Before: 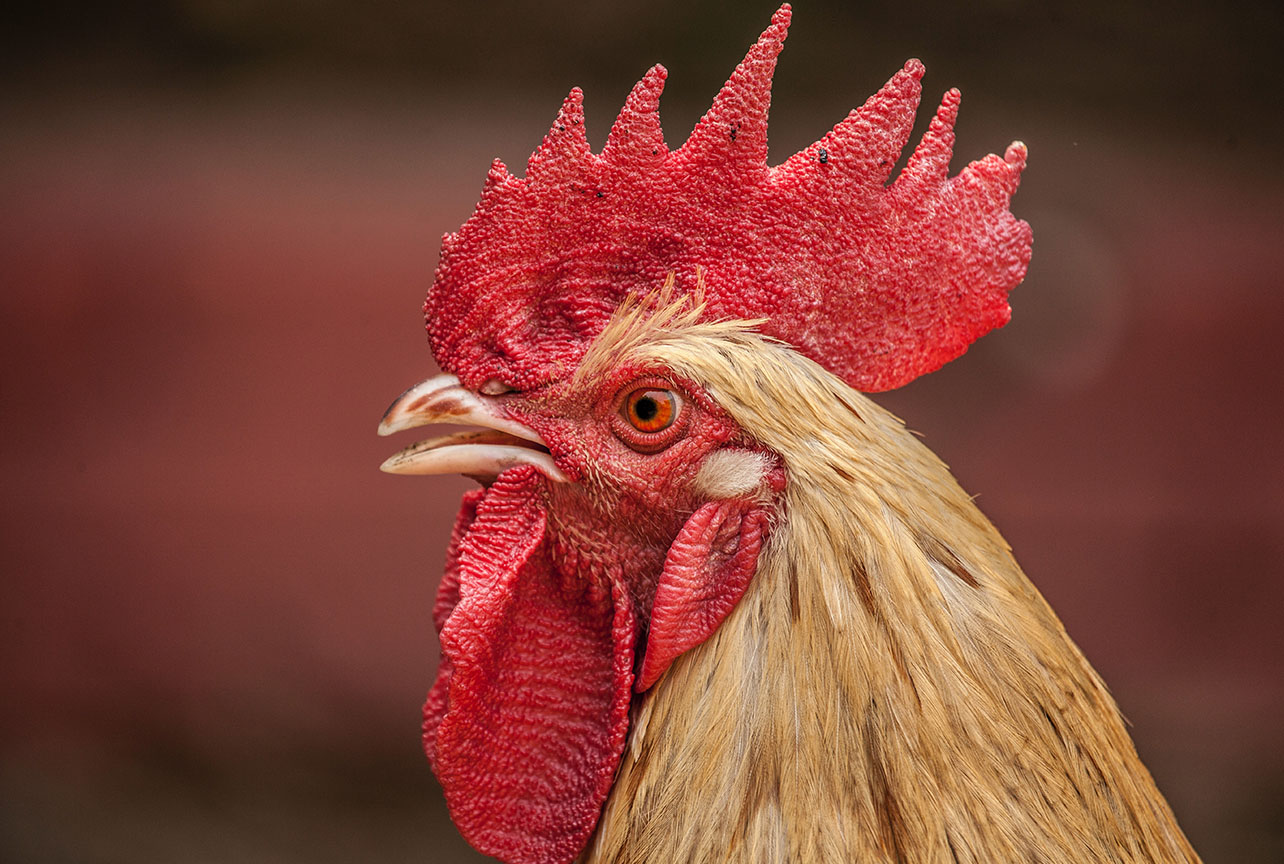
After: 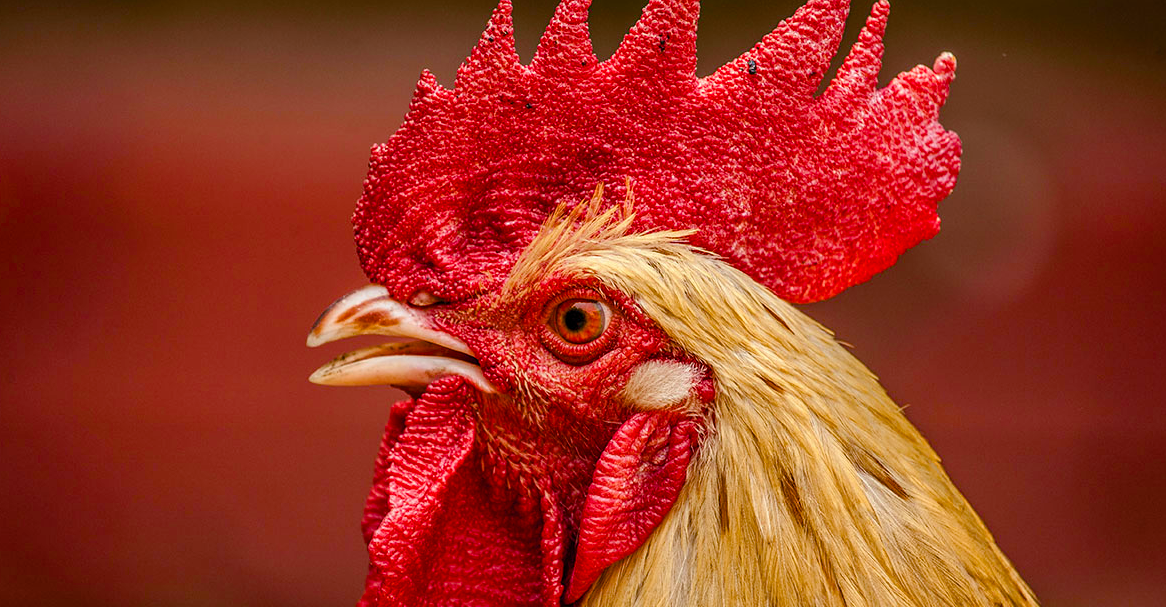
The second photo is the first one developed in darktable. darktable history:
color balance rgb: perceptual saturation grading › global saturation 20%, perceptual saturation grading › highlights -25%, perceptual saturation grading › shadows 50.52%, global vibrance 40.24%
crop: left 5.596%, top 10.314%, right 3.534%, bottom 19.395%
